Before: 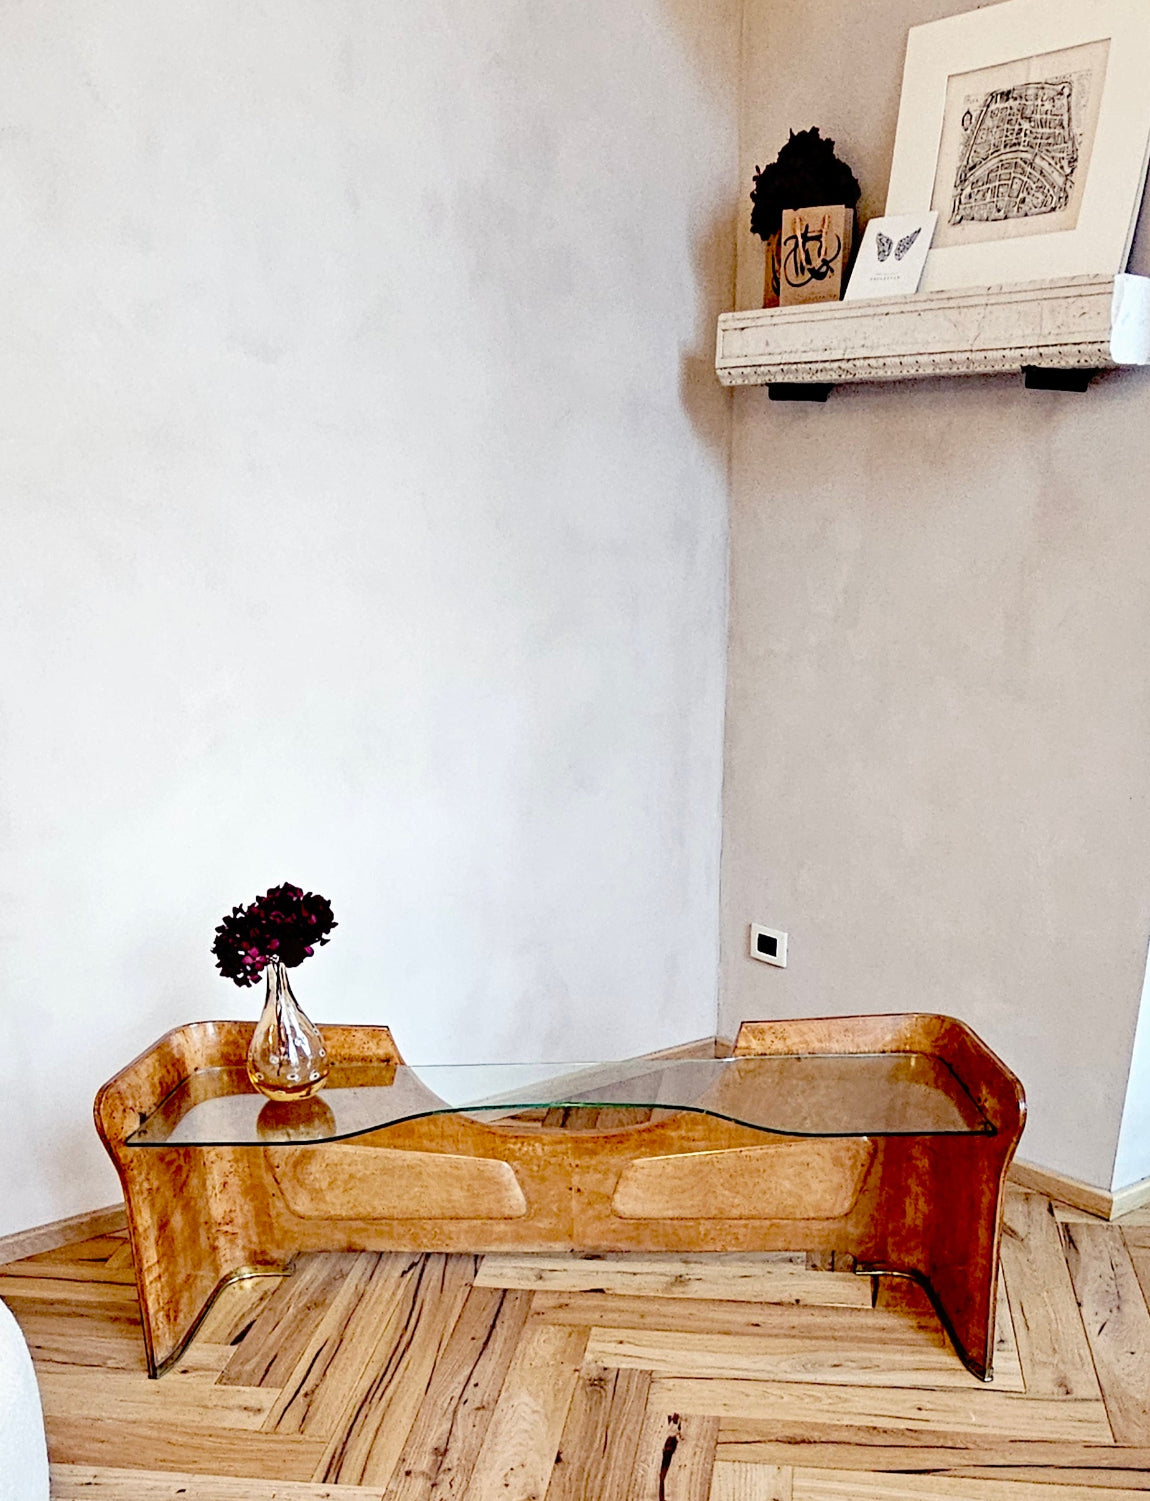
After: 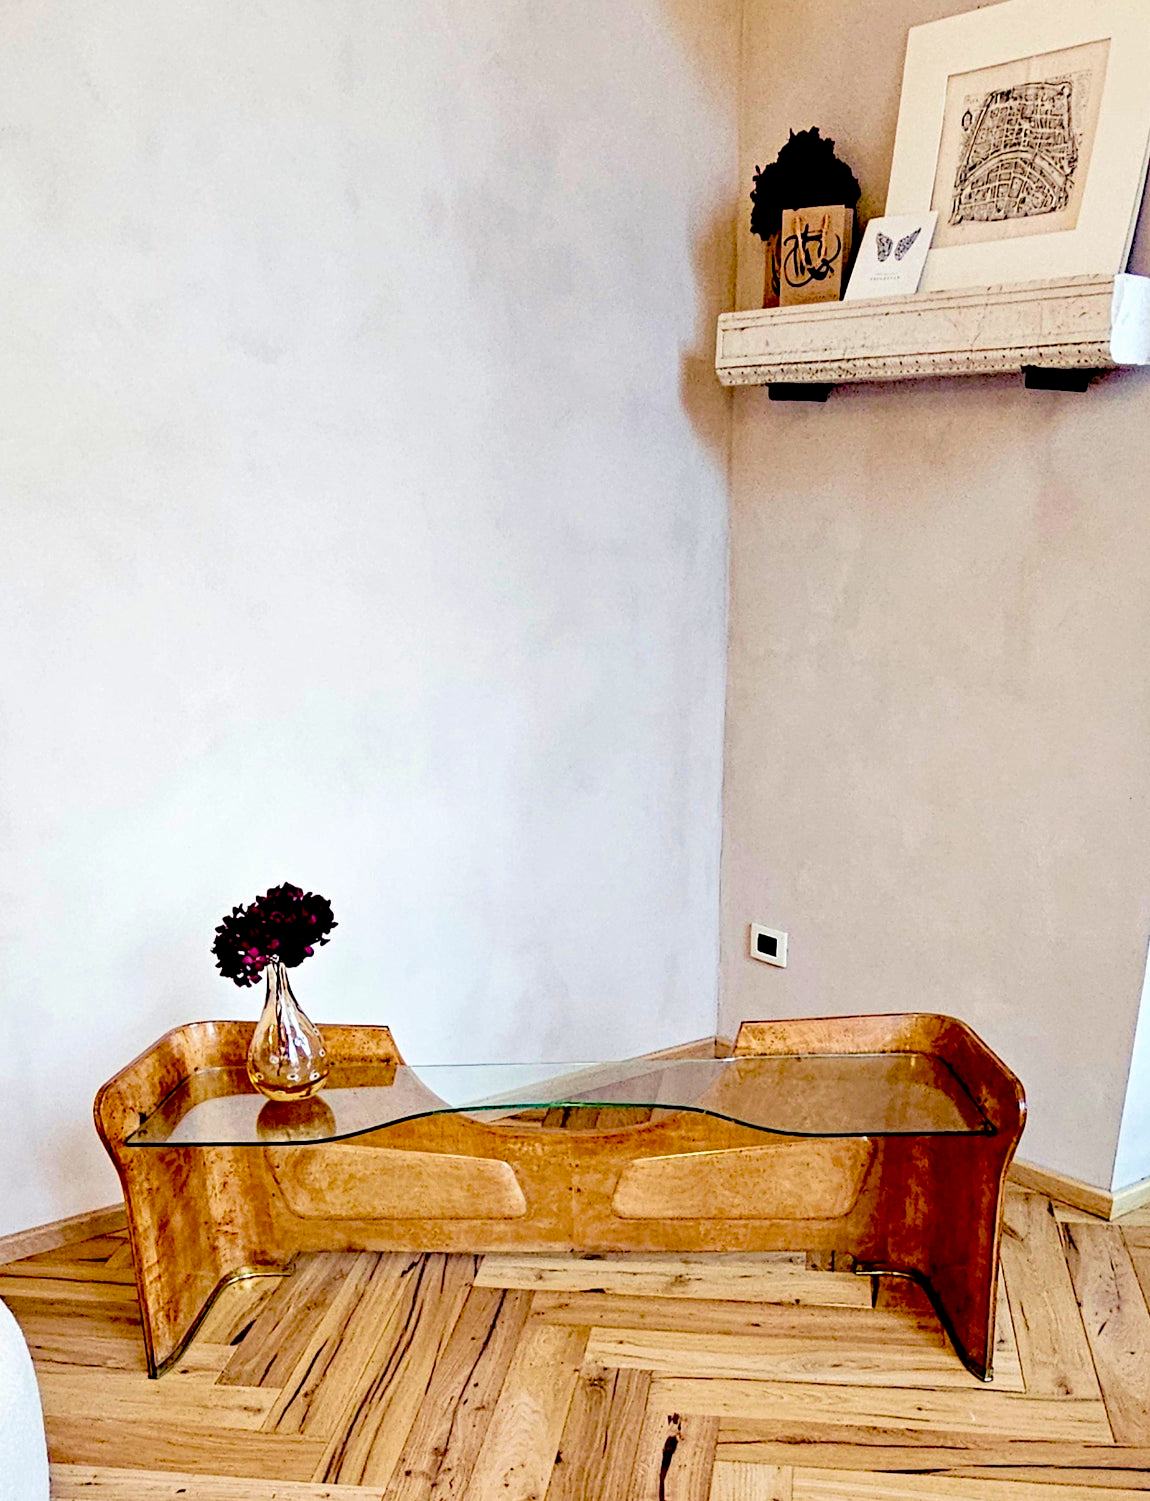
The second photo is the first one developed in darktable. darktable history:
exposure: black level correction 0.005, exposure 0.015 EV, compensate highlight preservation false
velvia: strength 36.28%
color balance rgb: linear chroma grading › global chroma 14.996%, perceptual saturation grading › global saturation 13.883%, perceptual saturation grading › highlights -25.726%, perceptual saturation grading › shadows 29.862%
